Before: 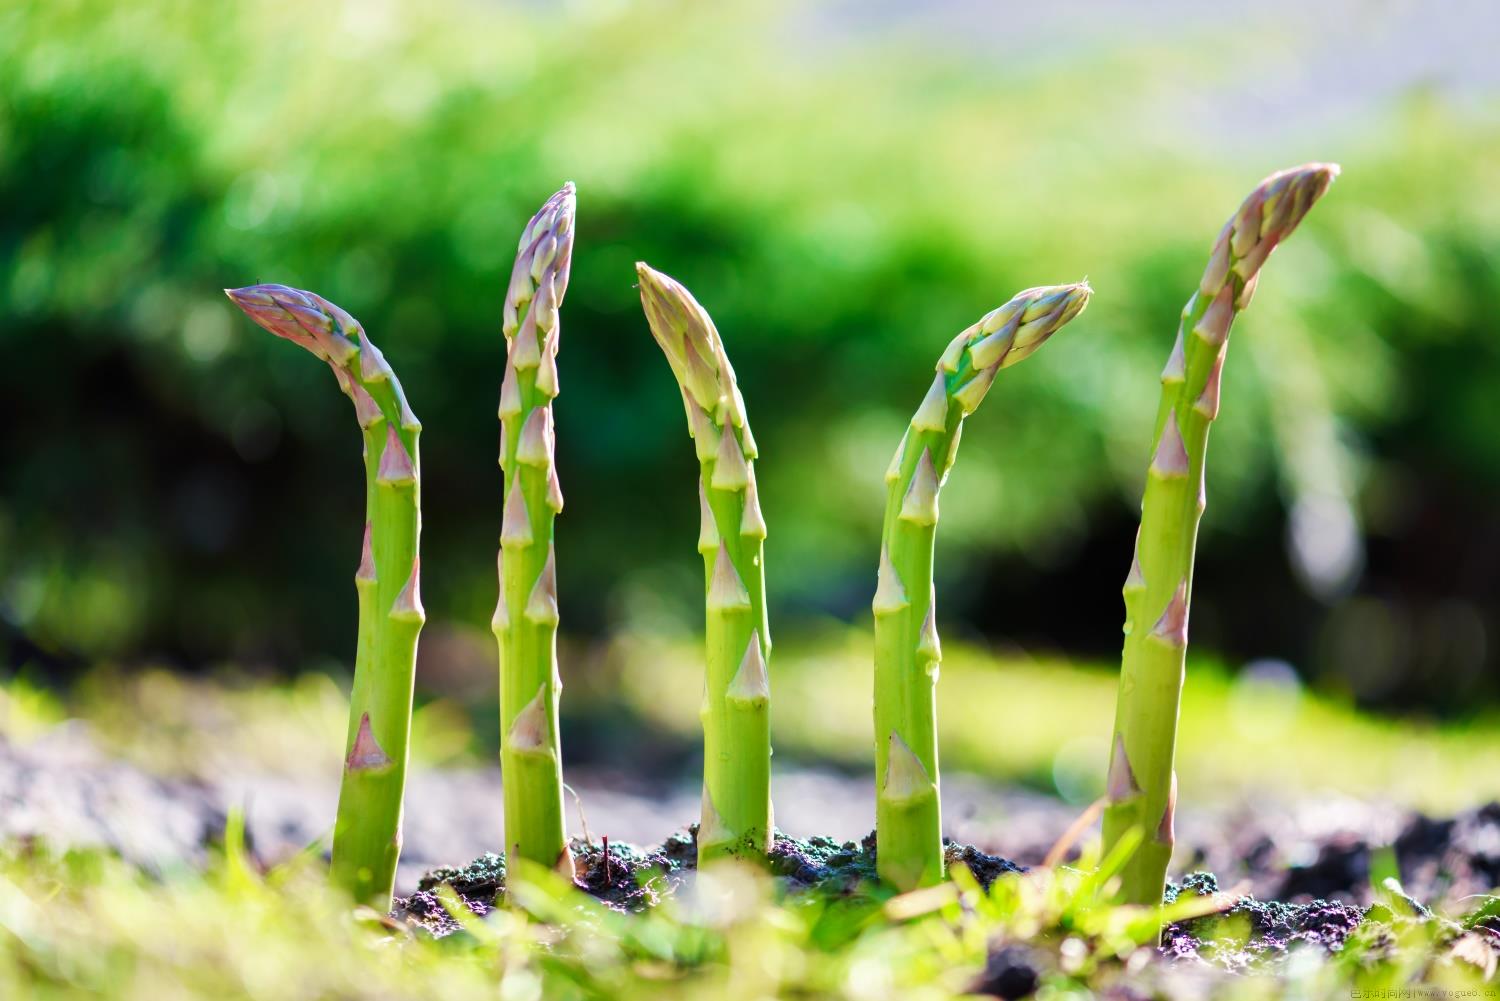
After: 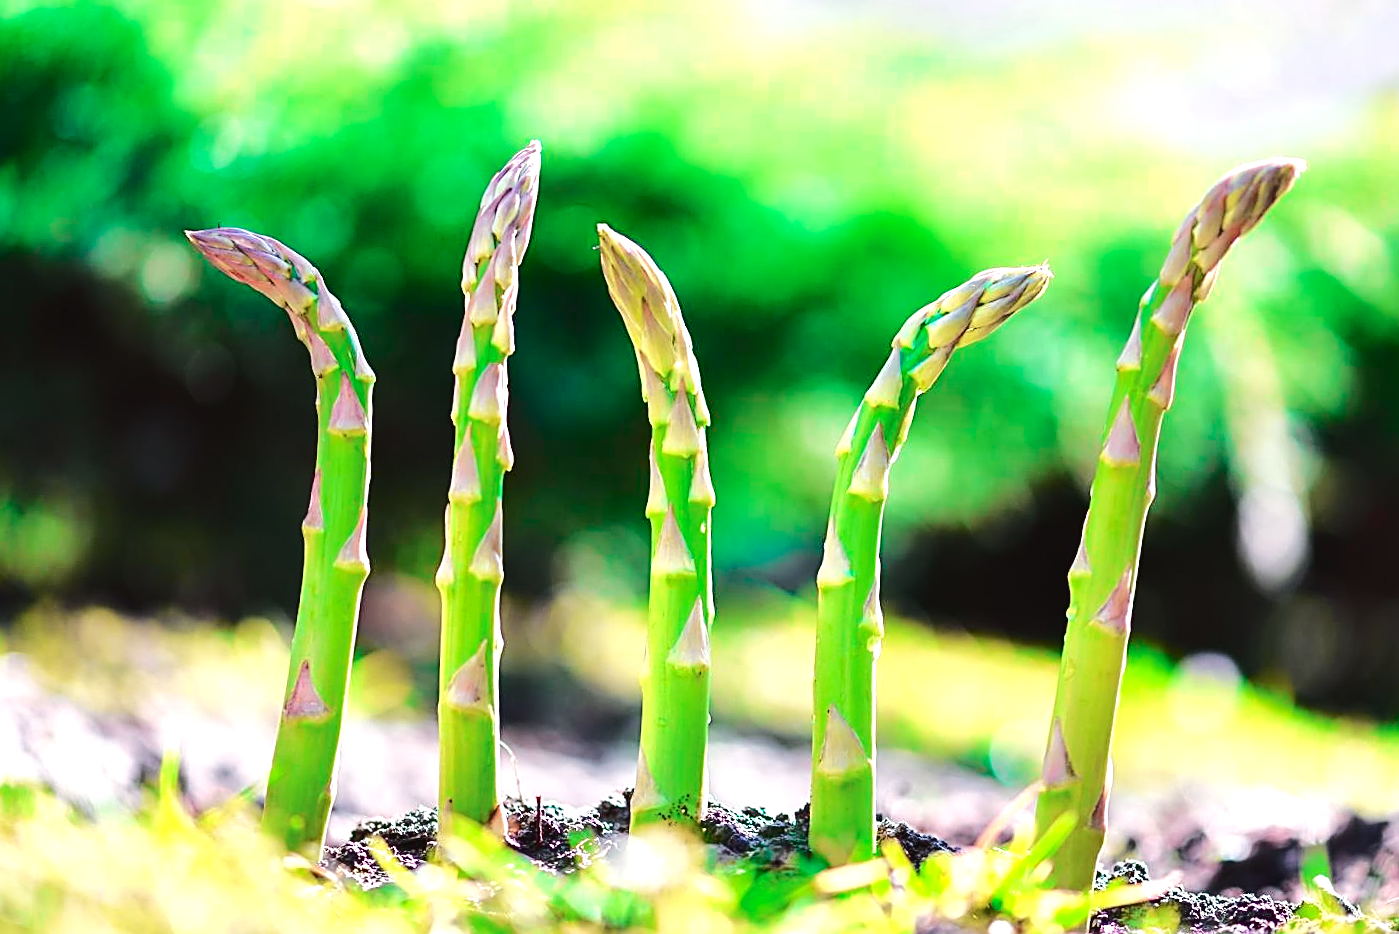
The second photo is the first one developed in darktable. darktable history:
sharpen: amount 1.011
crop and rotate: angle -2.79°
tone curve: curves: ch0 [(0, 0.032) (0.094, 0.08) (0.265, 0.208) (0.41, 0.417) (0.485, 0.524) (0.638, 0.673) (0.845, 0.828) (0.994, 0.964)]; ch1 [(0, 0) (0.161, 0.092) (0.37, 0.302) (0.437, 0.456) (0.469, 0.482) (0.498, 0.504) (0.576, 0.583) (0.644, 0.638) (0.725, 0.765) (1, 1)]; ch2 [(0, 0) (0.352, 0.403) (0.45, 0.469) (0.502, 0.504) (0.54, 0.521) (0.589, 0.576) (1, 1)], color space Lab, independent channels, preserve colors none
exposure: black level correction 0, exposure 0.692 EV, compensate highlight preservation false
